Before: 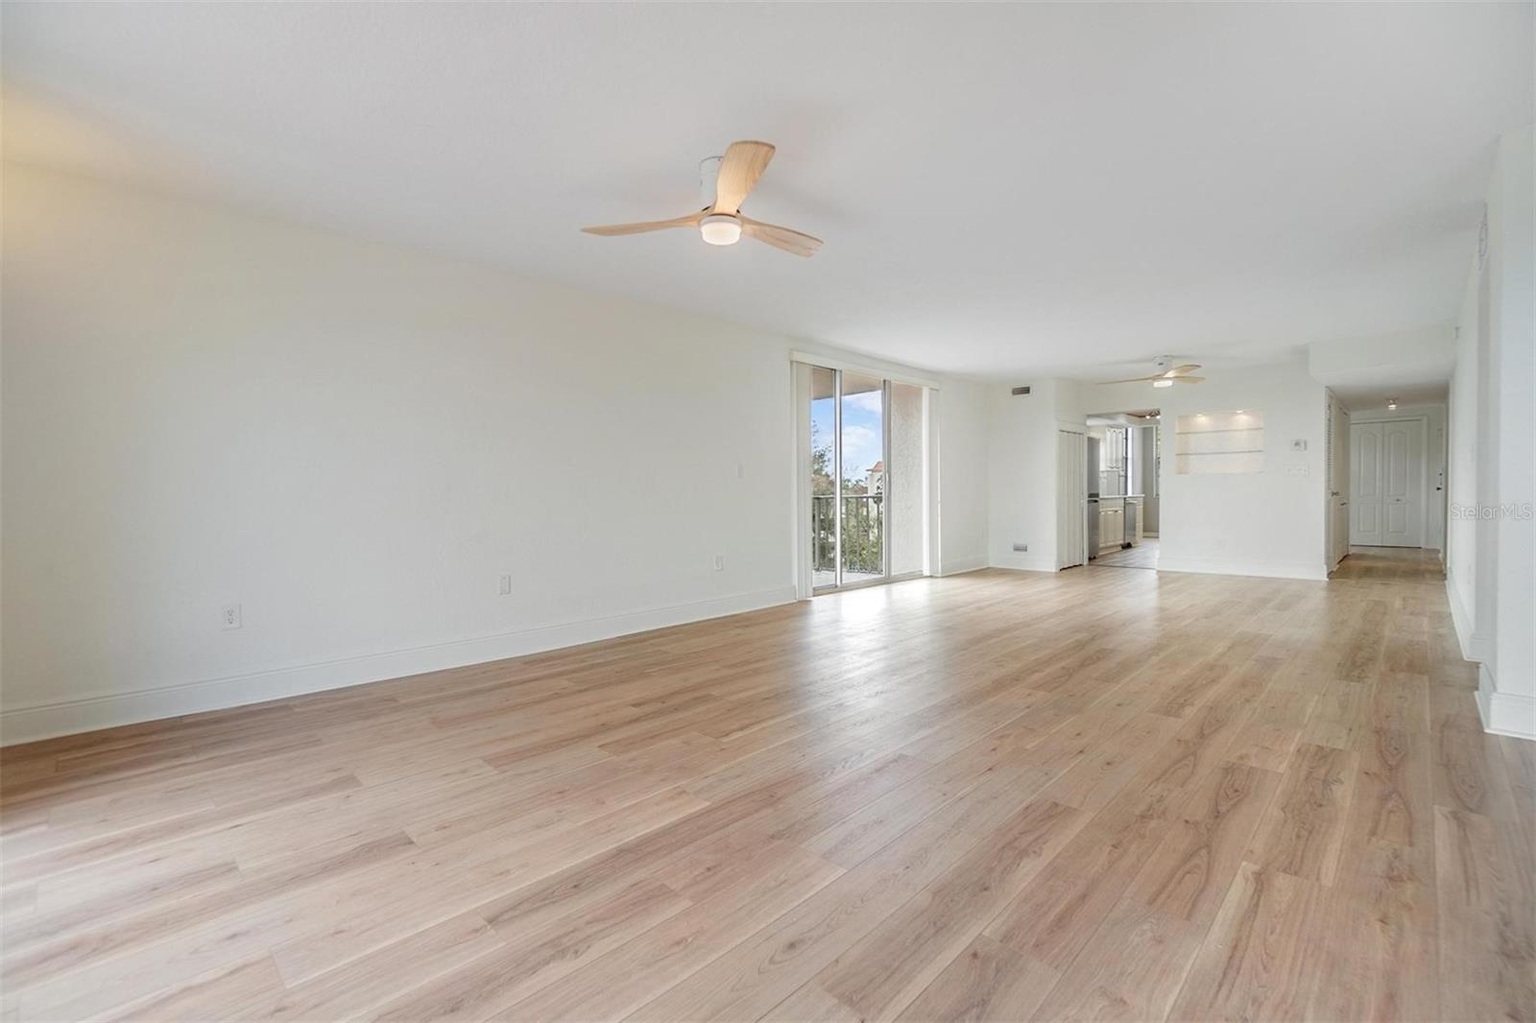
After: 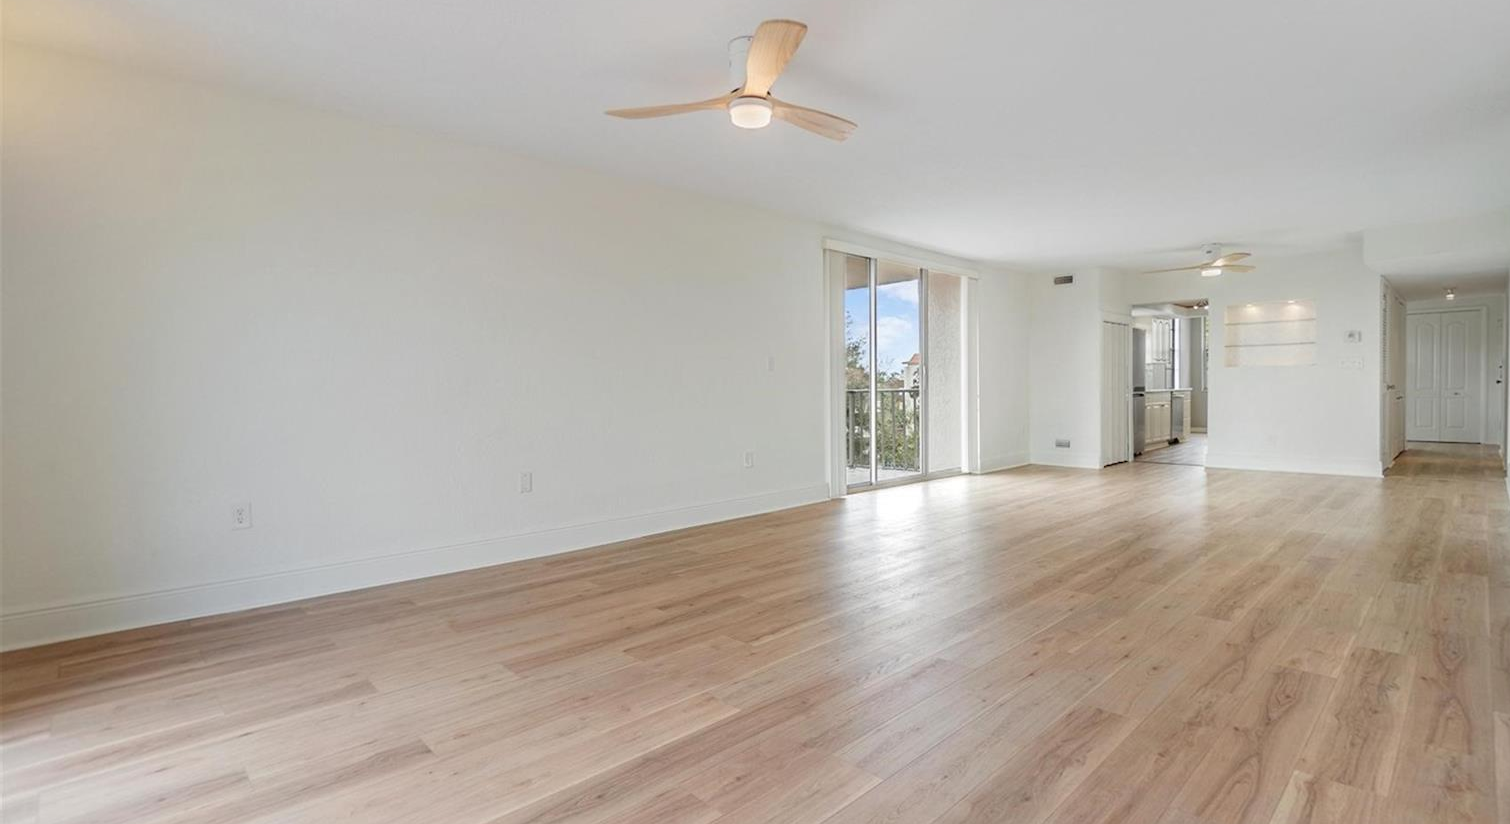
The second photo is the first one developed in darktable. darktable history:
crop and rotate: angle 0.037°, top 11.947%, right 5.489%, bottom 10.661%
